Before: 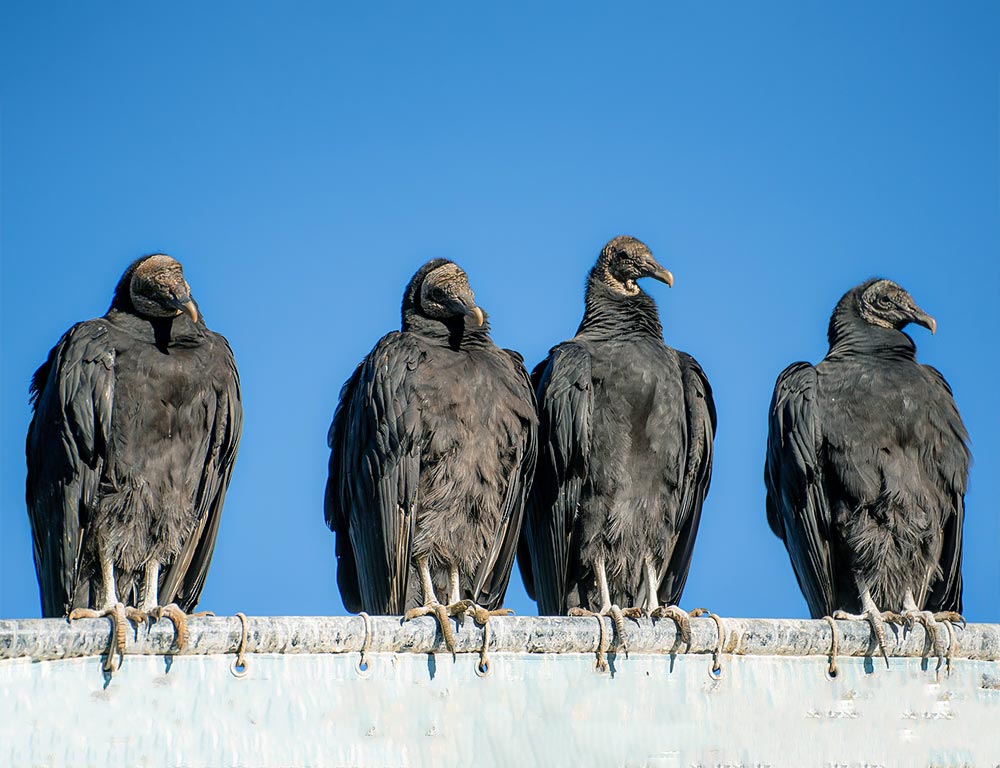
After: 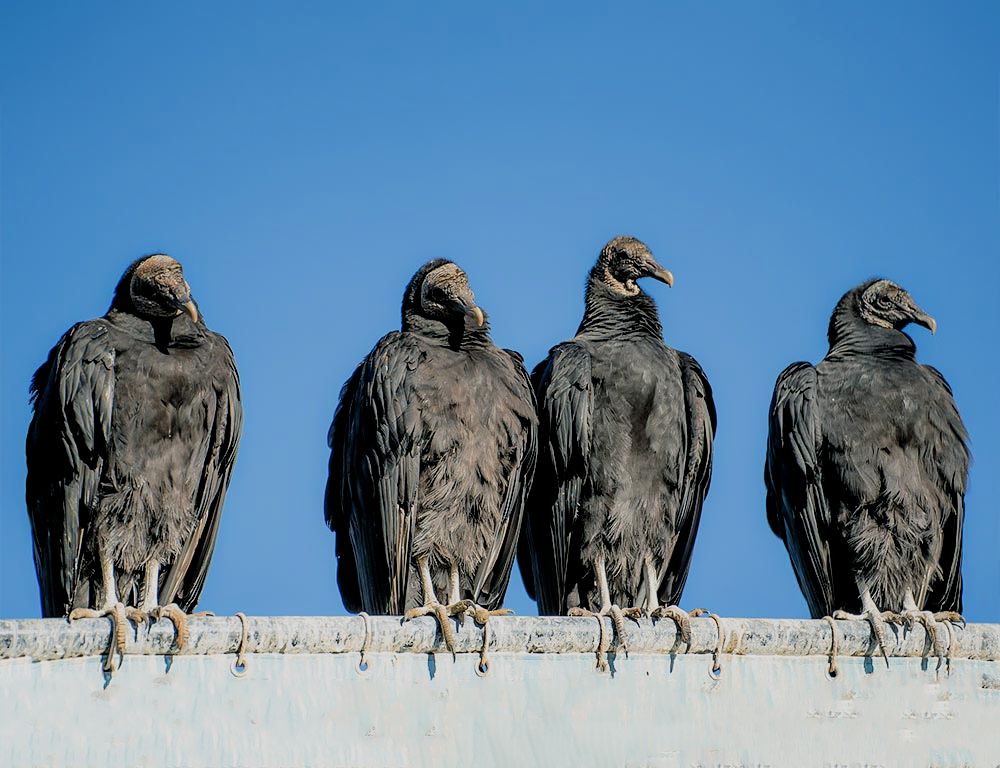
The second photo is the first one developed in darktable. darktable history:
filmic rgb: black relative exposure -7.59 EV, white relative exposure 4.62 EV, threshold 5.97 EV, target black luminance 0%, hardness 3.5, latitude 50.27%, contrast 1.035, highlights saturation mix 8.63%, shadows ↔ highlights balance -0.166%, enable highlight reconstruction true
